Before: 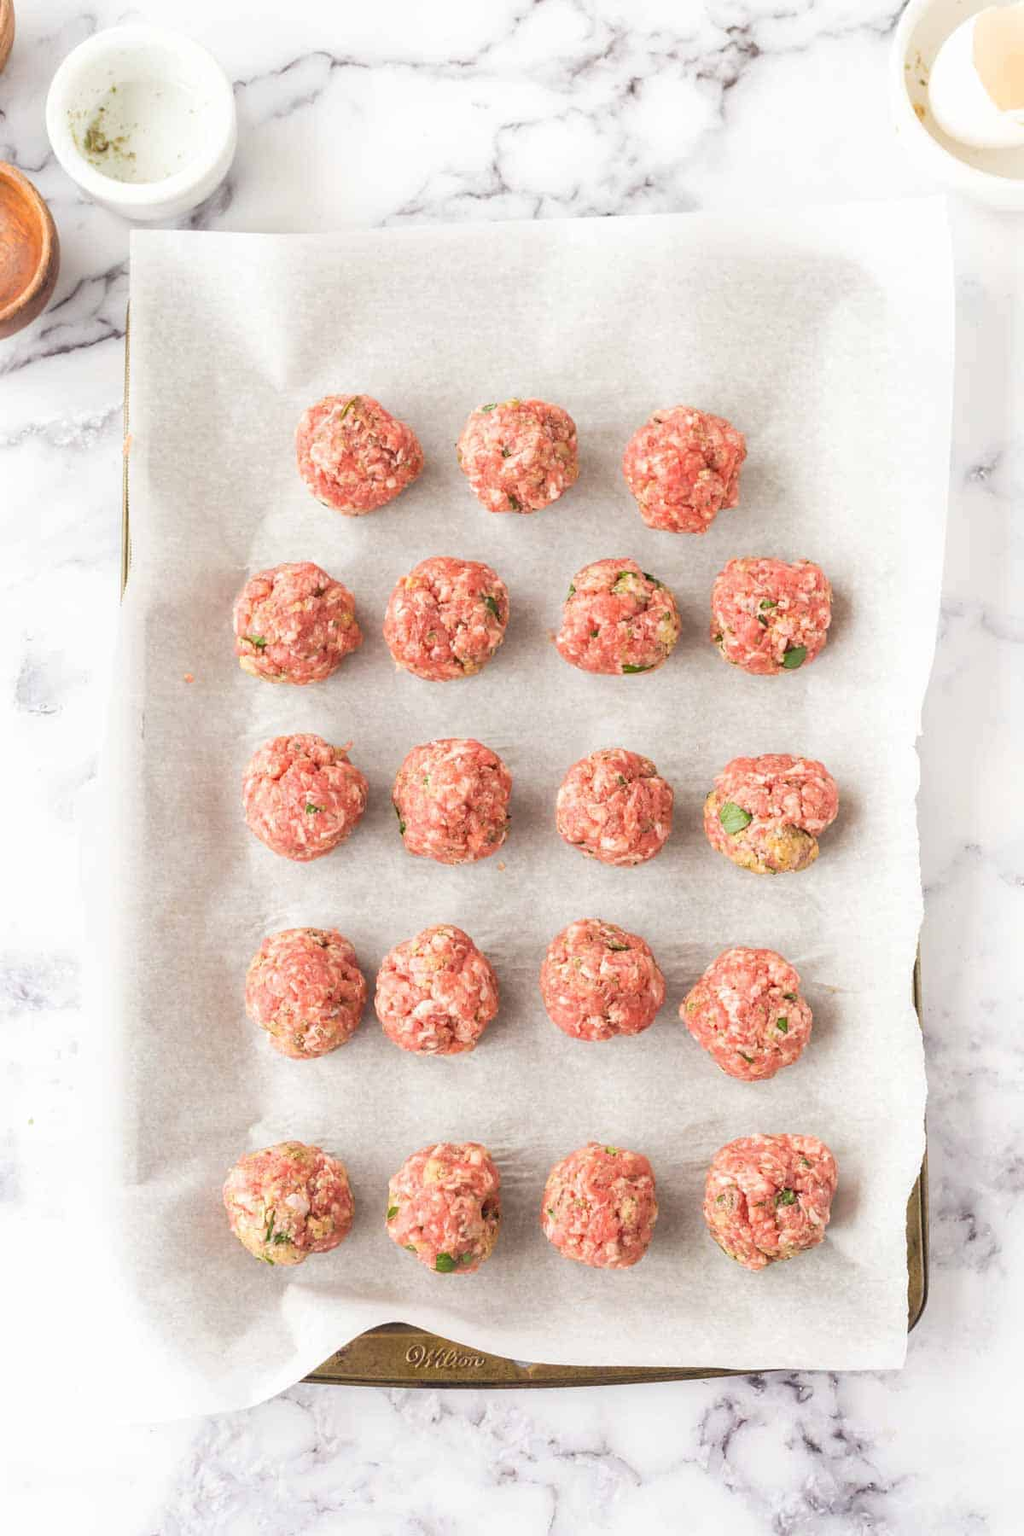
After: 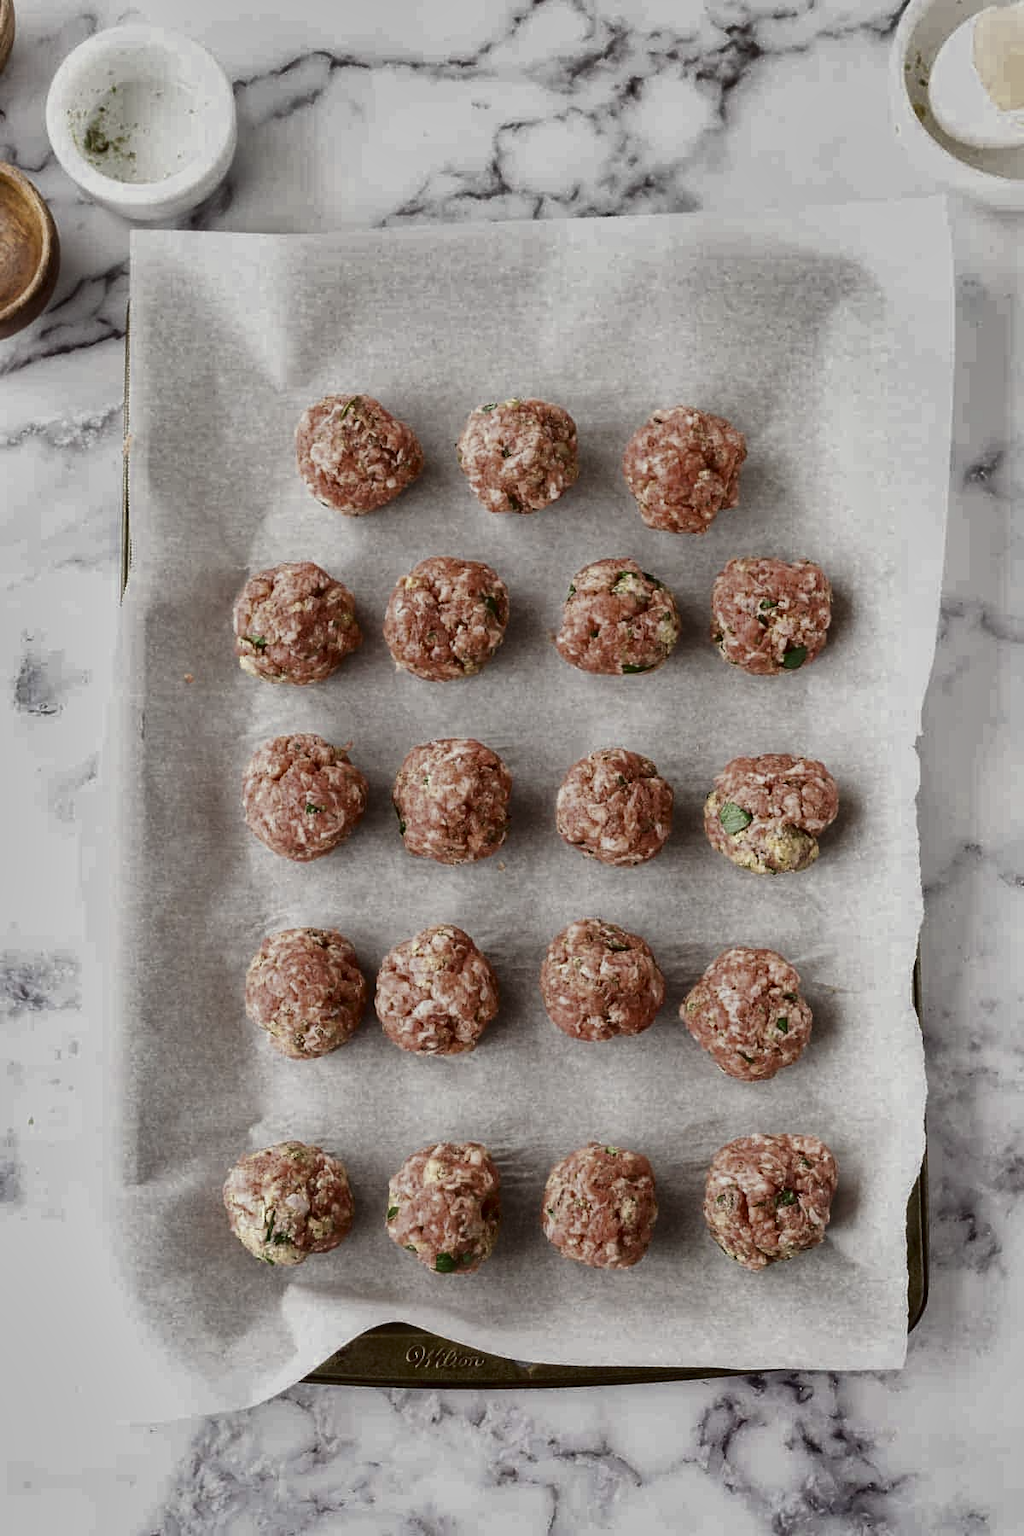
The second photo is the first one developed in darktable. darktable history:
shadows and highlights: shadows 60.08, highlights -60.15, soften with gaussian
tone equalizer: -8 EV 0.265 EV, -7 EV 0.411 EV, -6 EV 0.413 EV, -5 EV 0.233 EV, -3 EV -0.261 EV, -2 EV -0.41 EV, -1 EV -0.425 EV, +0 EV -0.259 EV, mask exposure compensation -0.498 EV
contrast brightness saturation: contrast 0.09, brightness -0.604, saturation 0.171
color zones: curves: ch0 [(0.25, 0.667) (0.758, 0.368)]; ch1 [(0.215, 0.245) (0.761, 0.373)]; ch2 [(0.247, 0.554) (0.761, 0.436)]
